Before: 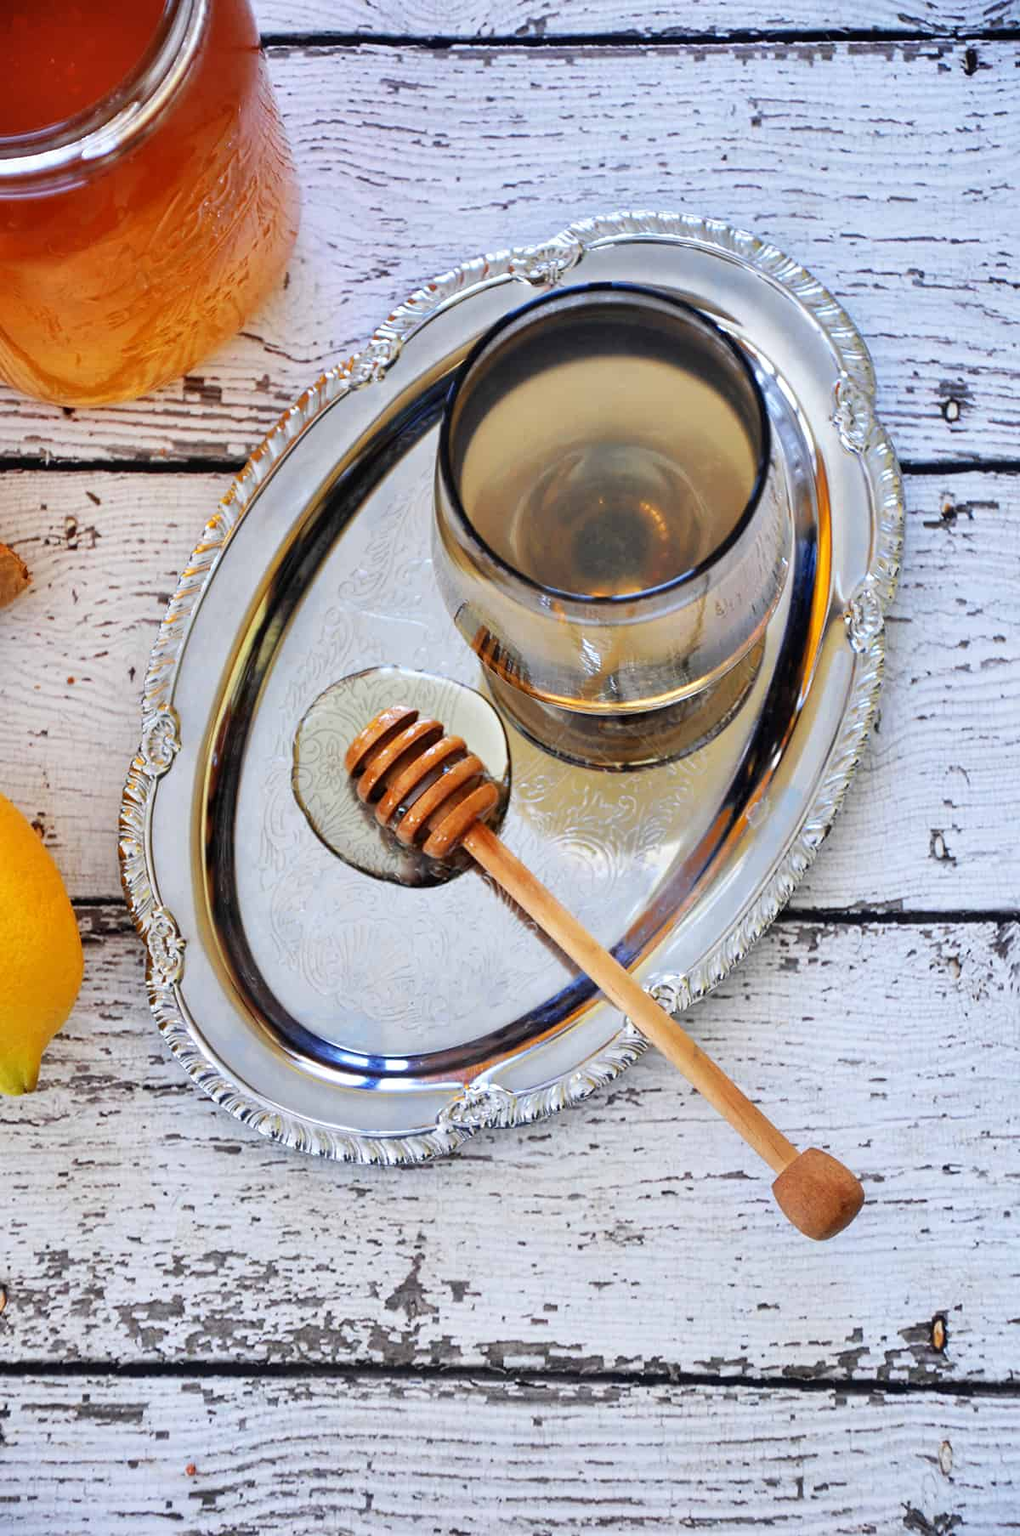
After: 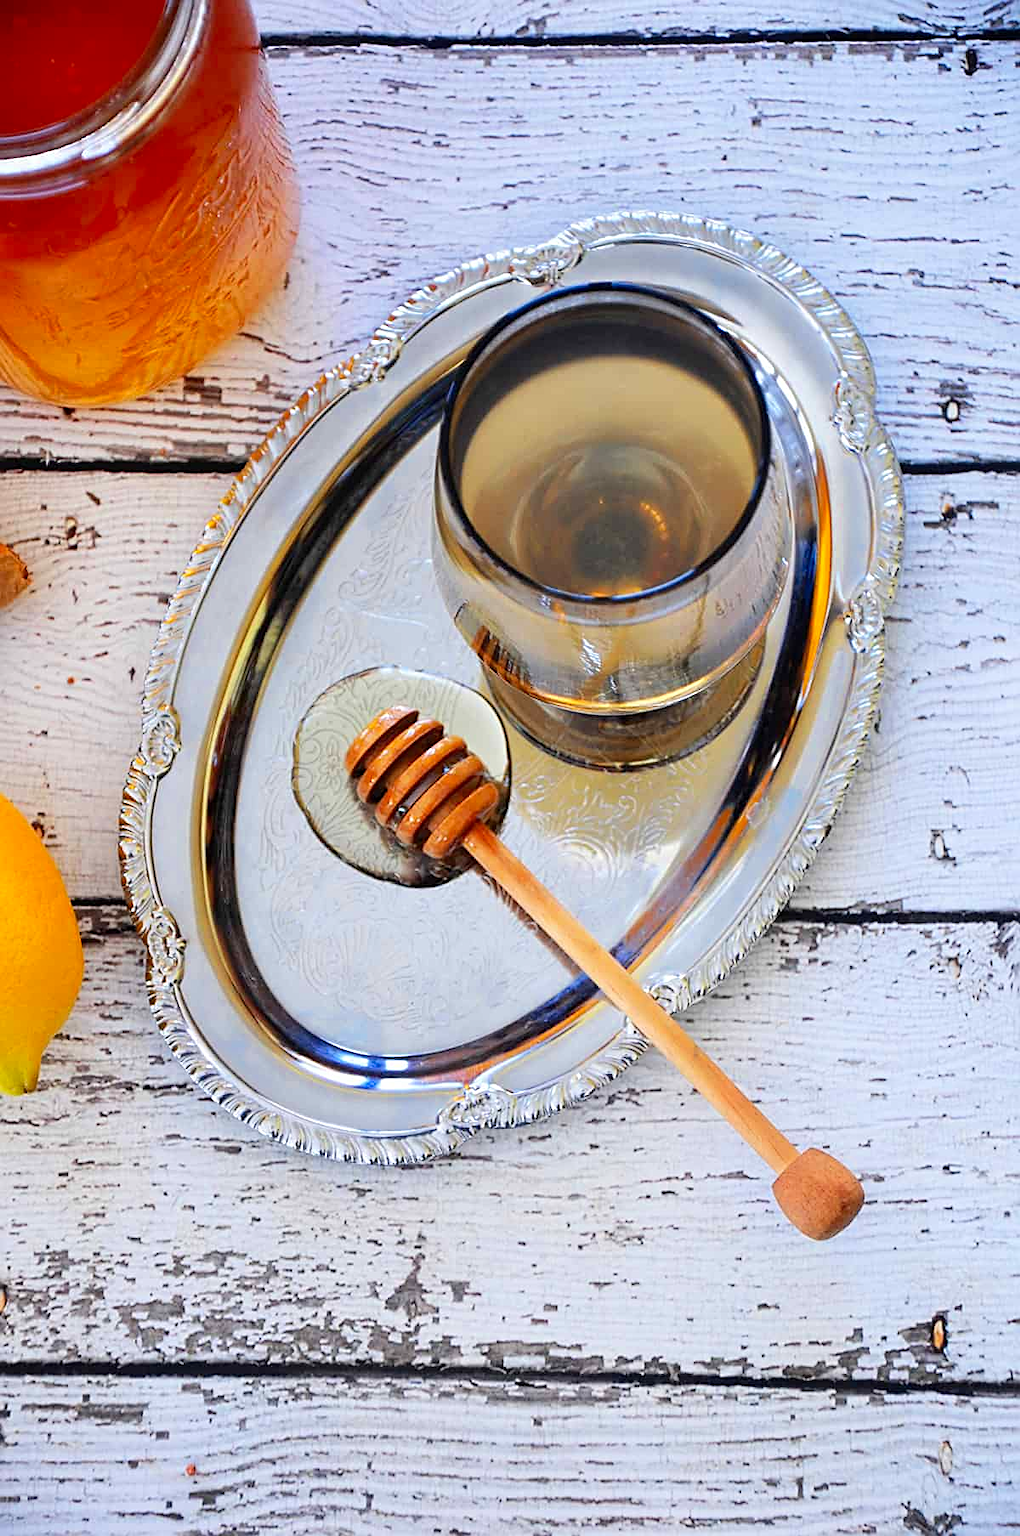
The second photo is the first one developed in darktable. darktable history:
color zones: curves: ch0 [(0, 0.613) (0.01, 0.613) (0.245, 0.448) (0.498, 0.529) (0.642, 0.665) (0.879, 0.777) (0.99, 0.613)]; ch1 [(0, 0) (0.143, 0) (0.286, 0) (0.429, 0) (0.571, 0) (0.714, 0) (0.857, 0)], mix -121.96%
sharpen: on, module defaults
shadows and highlights: shadows -24.28, highlights 49.77, soften with gaussian
